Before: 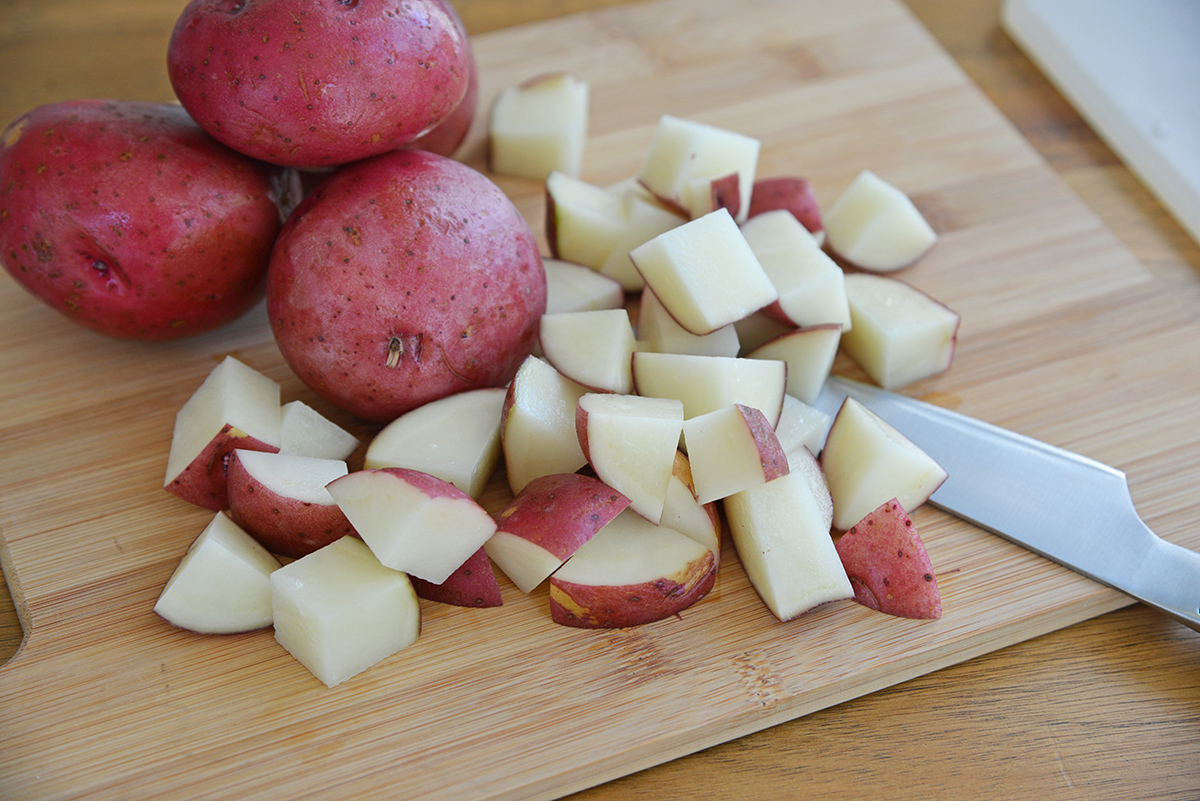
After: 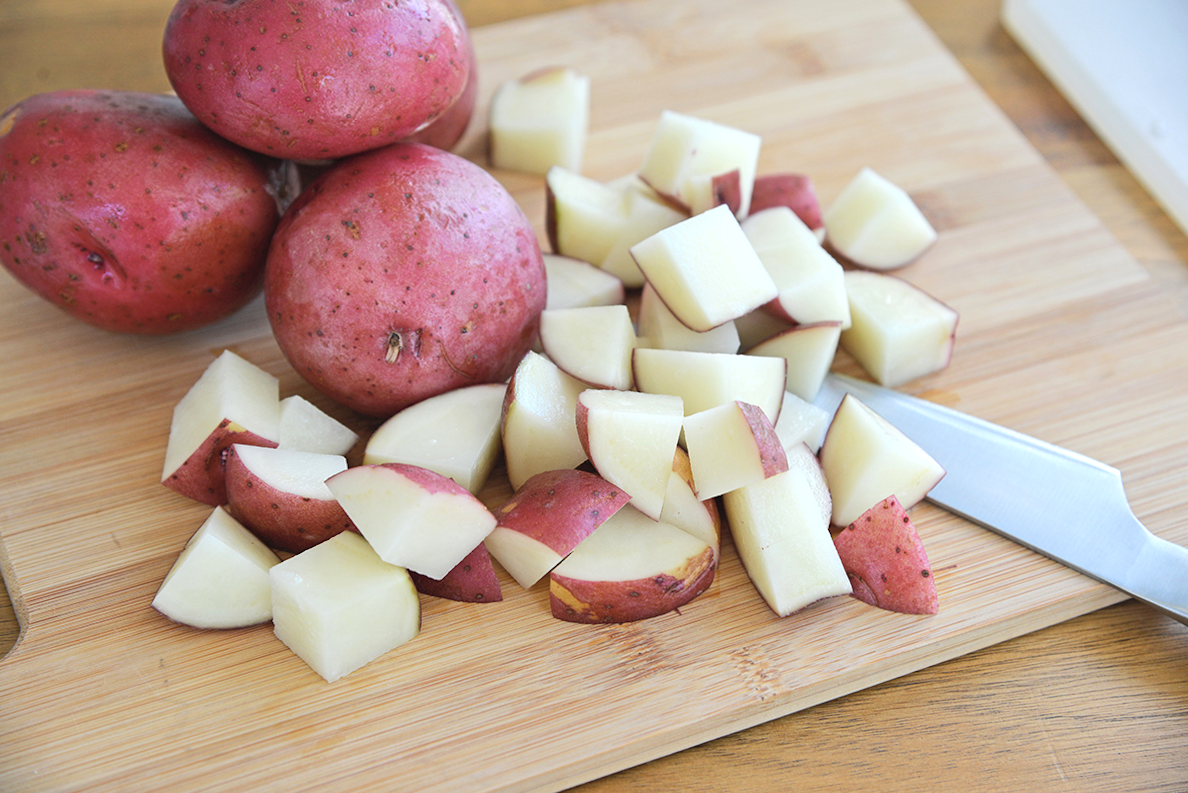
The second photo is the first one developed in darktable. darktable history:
tone equalizer: -8 EV -0.417 EV, -7 EV -0.389 EV, -6 EV -0.333 EV, -5 EV -0.222 EV, -3 EV 0.222 EV, -2 EV 0.333 EV, -1 EV 0.389 EV, +0 EV 0.417 EV, edges refinement/feathering 500, mask exposure compensation -1.57 EV, preserve details no
contrast brightness saturation: brightness 0.15
rotate and perspective: rotation 0.174°, lens shift (vertical) 0.013, lens shift (horizontal) 0.019, shear 0.001, automatic cropping original format, crop left 0.007, crop right 0.991, crop top 0.016, crop bottom 0.997
